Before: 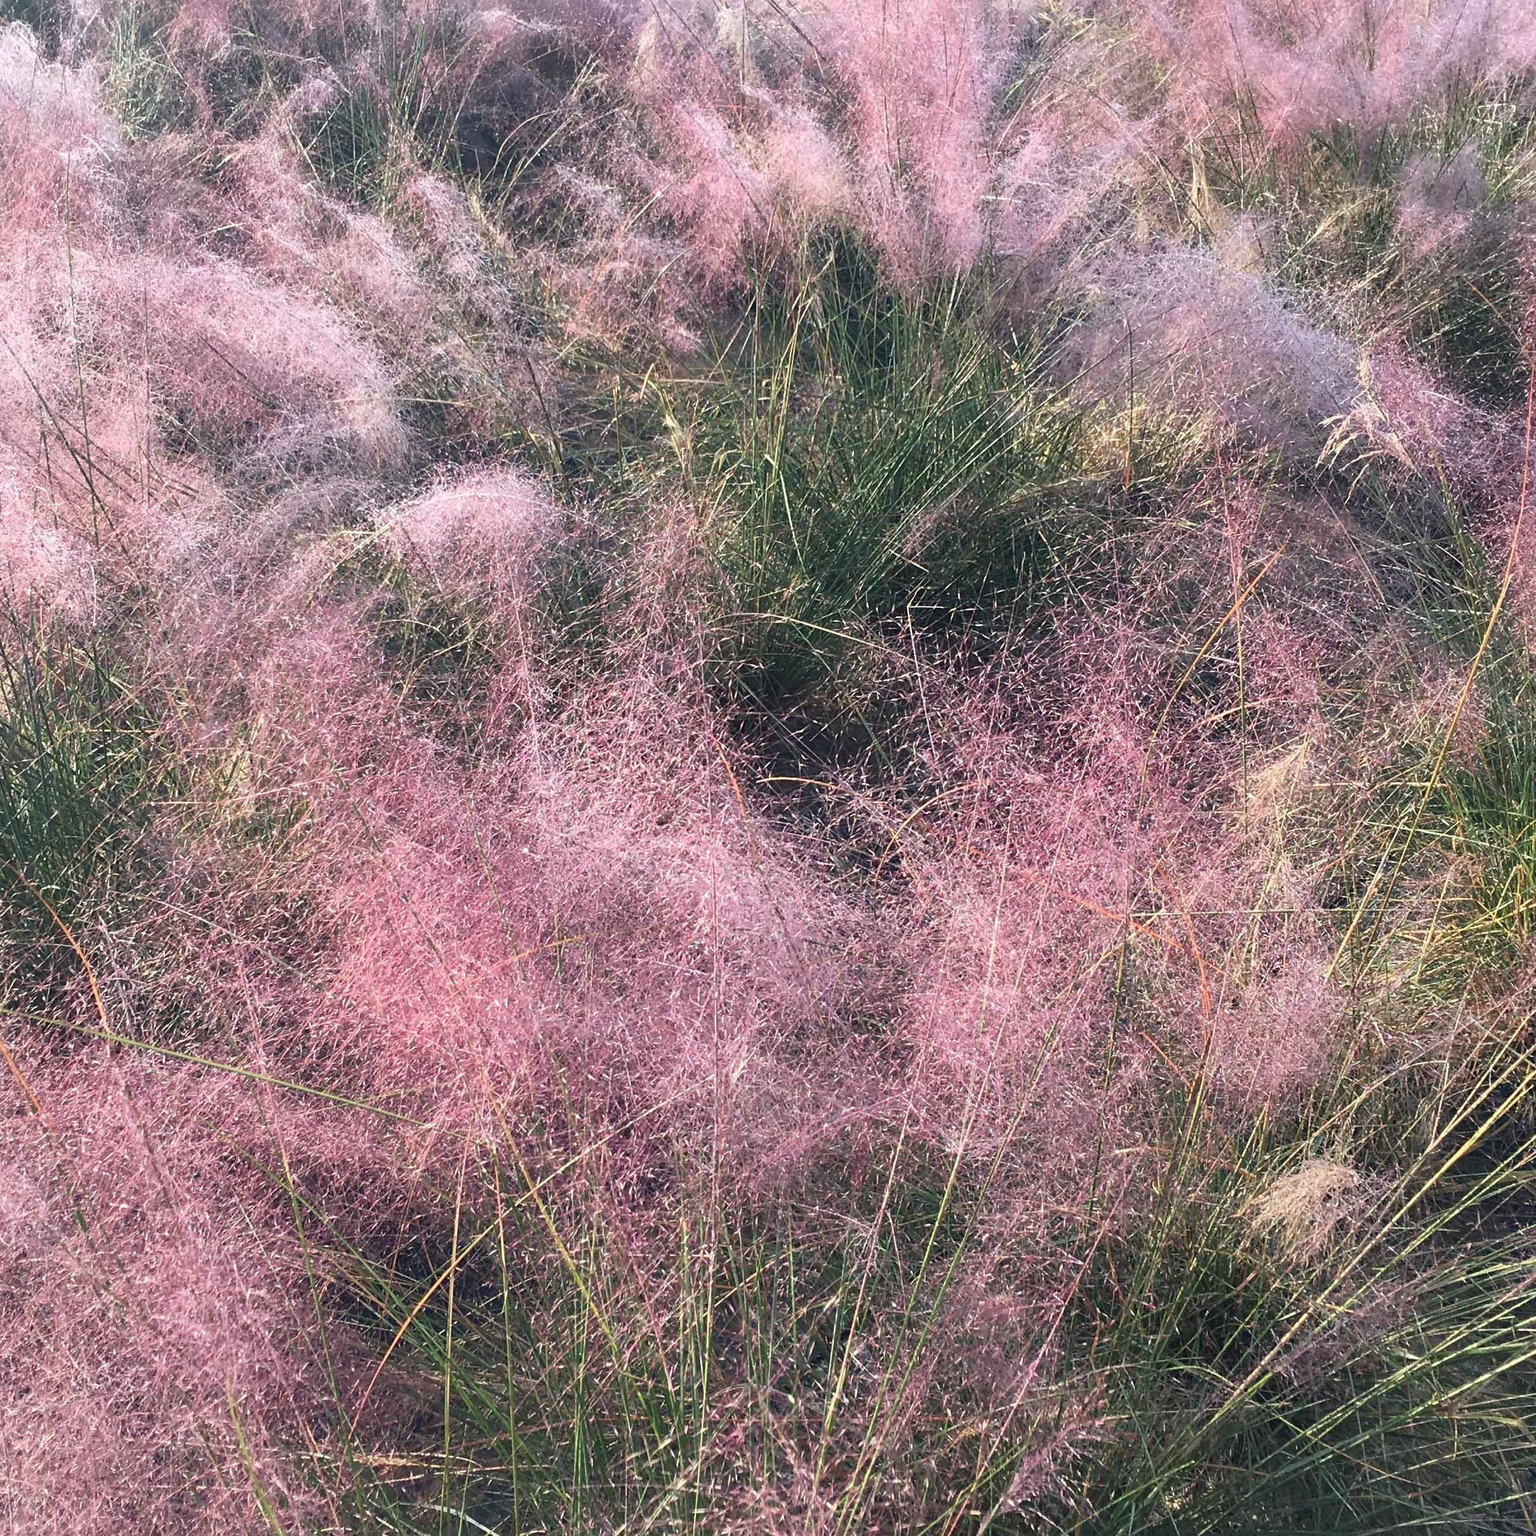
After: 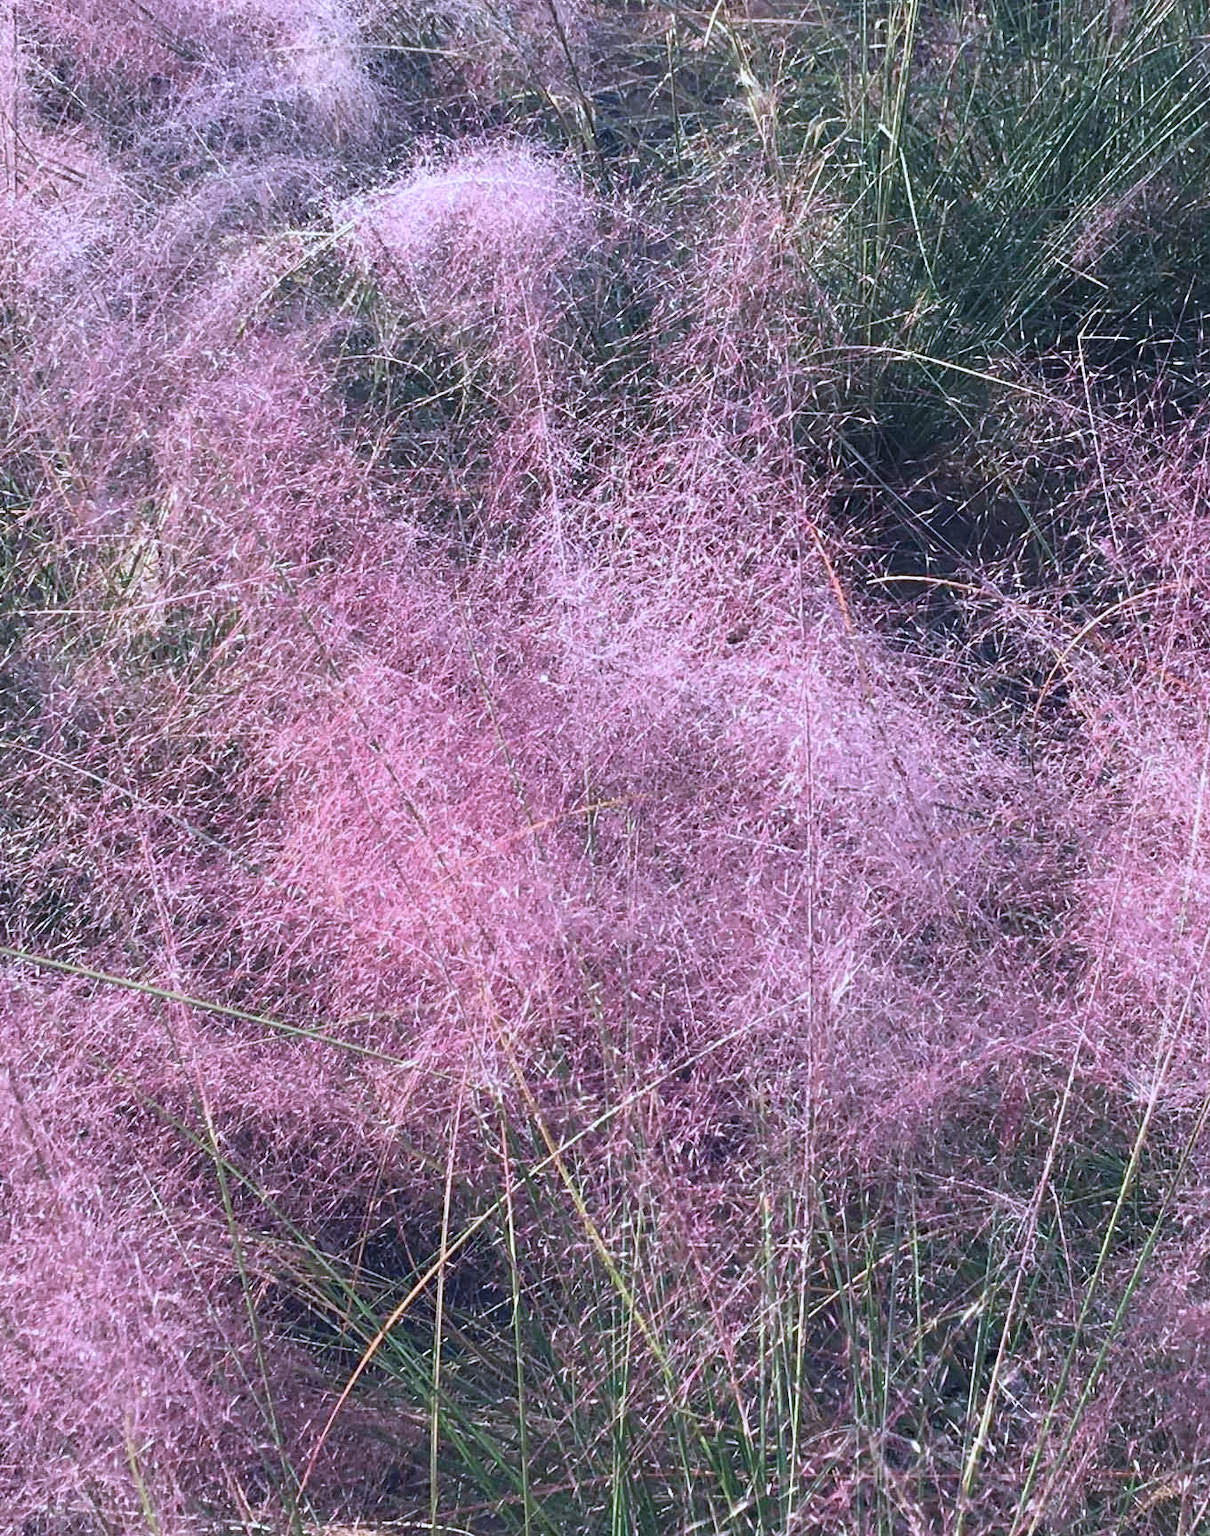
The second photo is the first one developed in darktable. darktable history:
color calibration: illuminant as shot in camera, x 0.377, y 0.392, temperature 4169.3 K, saturation algorithm version 1 (2020)
crop: left 8.966%, top 23.852%, right 34.699%, bottom 4.703%
